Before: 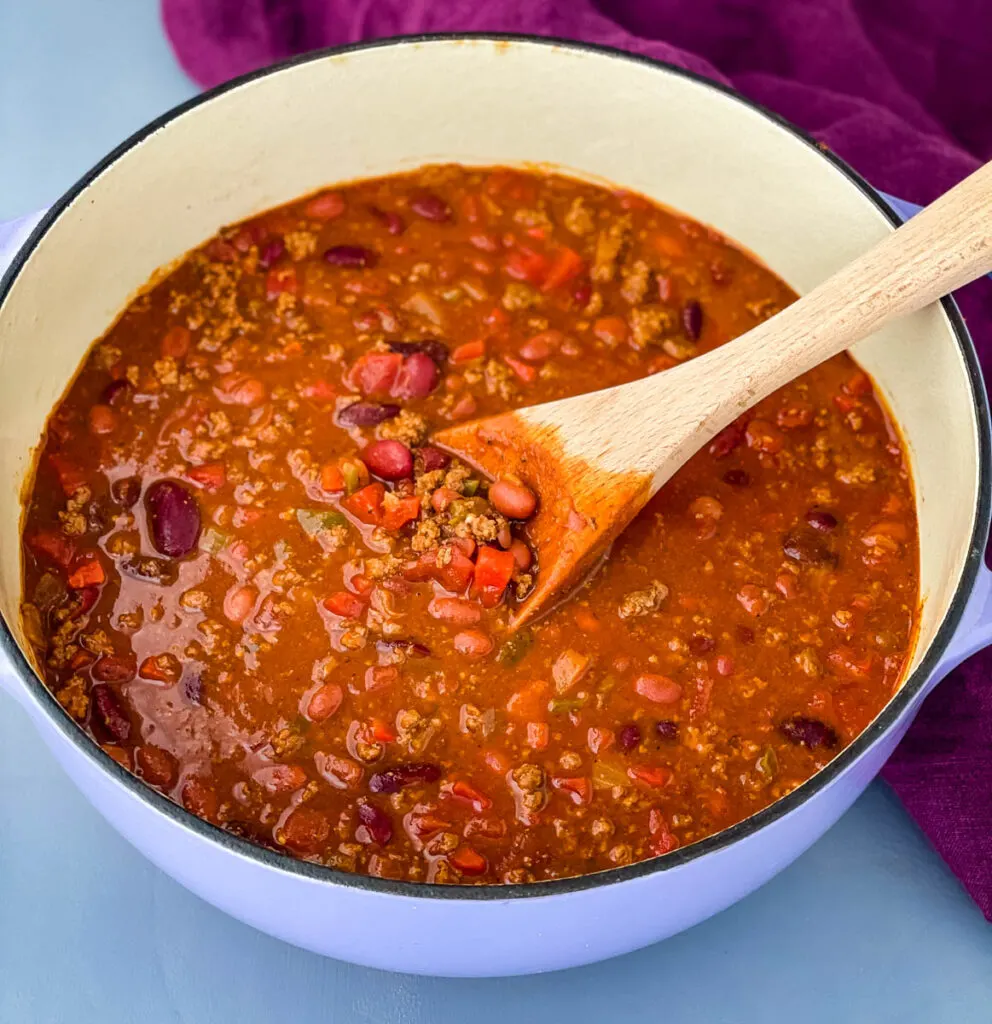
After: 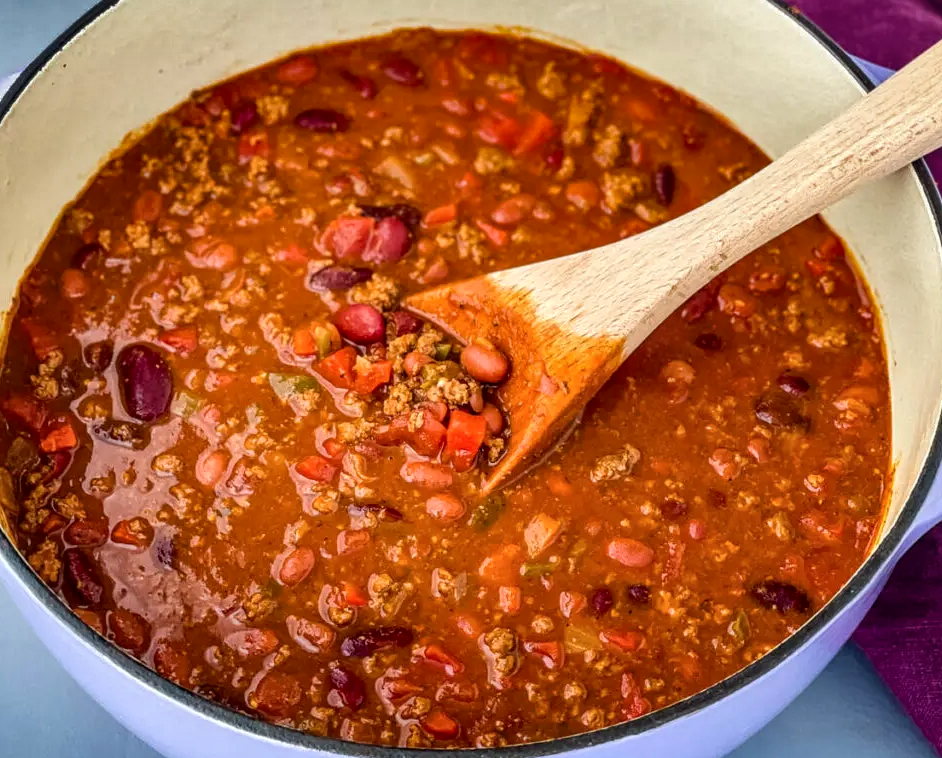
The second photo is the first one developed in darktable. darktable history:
crop and rotate: left 2.991%, top 13.302%, right 1.981%, bottom 12.636%
shadows and highlights: shadows 20.91, highlights -82.73, soften with gaussian
local contrast: detail 130%
